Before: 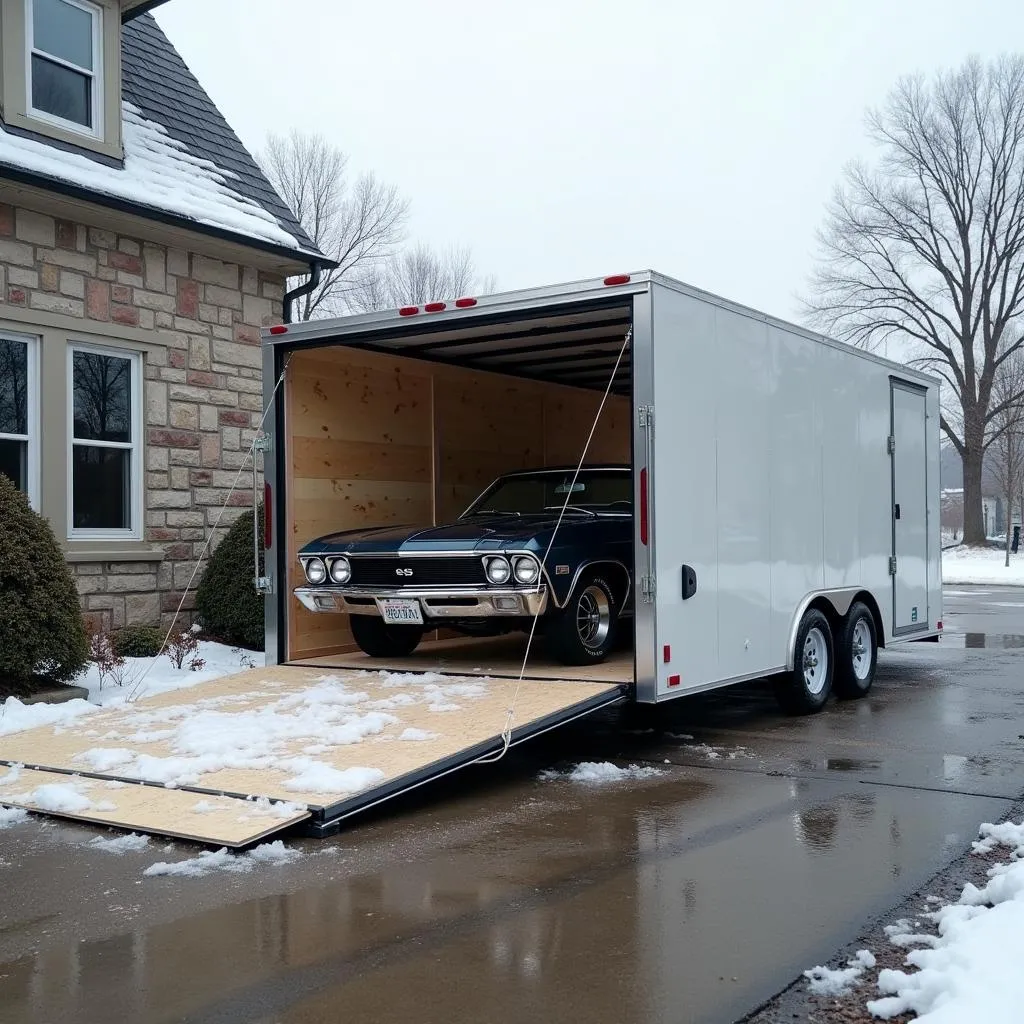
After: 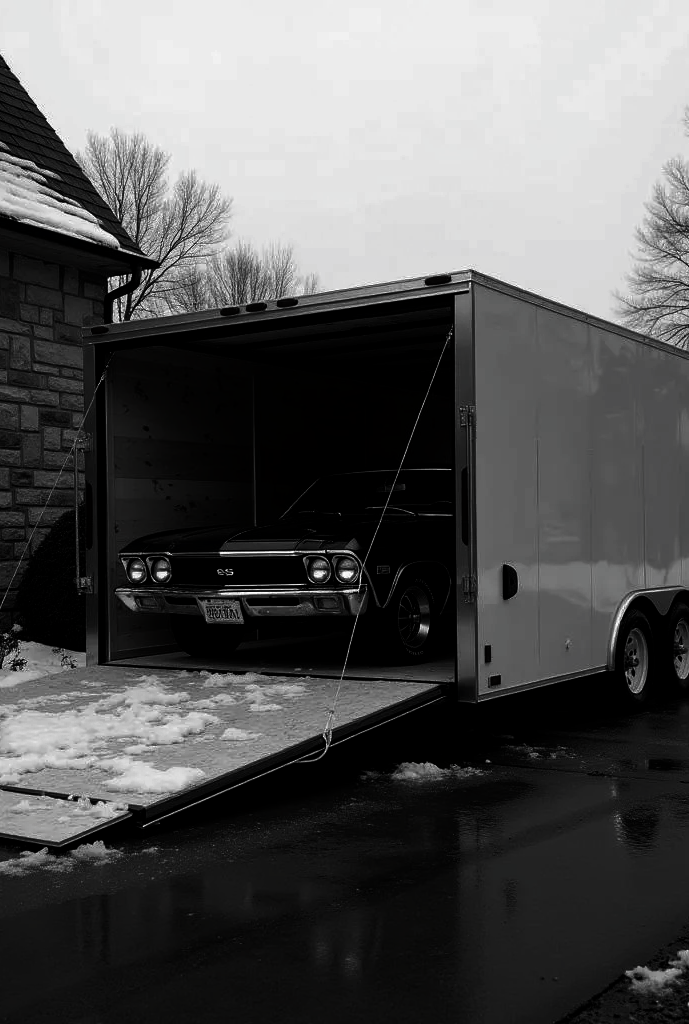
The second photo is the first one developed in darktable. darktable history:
crop and rotate: left 17.574%, right 15.102%
contrast brightness saturation: contrast 0.022, brightness -0.996, saturation -0.993
